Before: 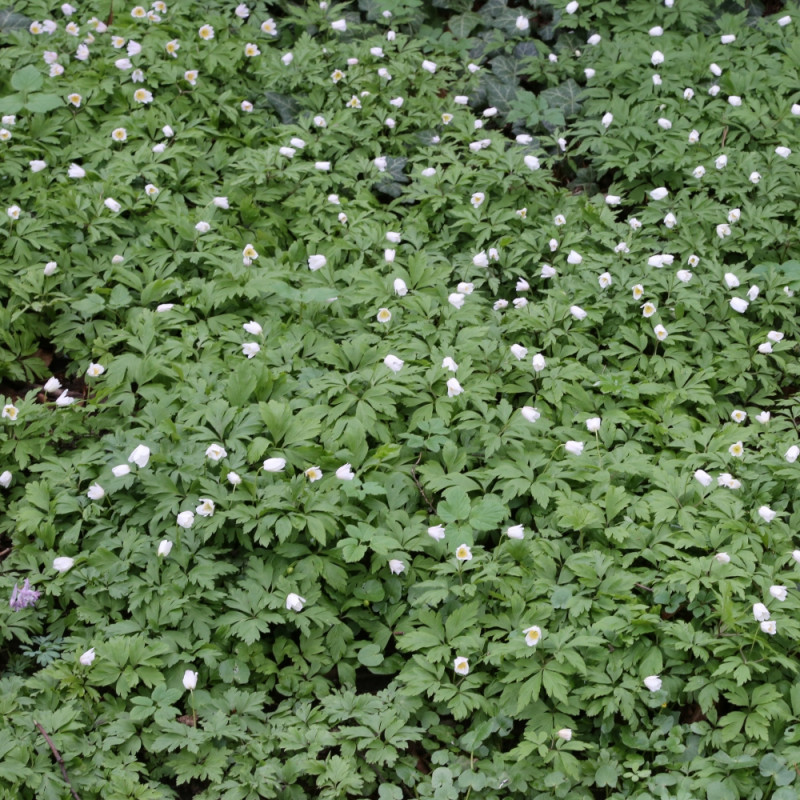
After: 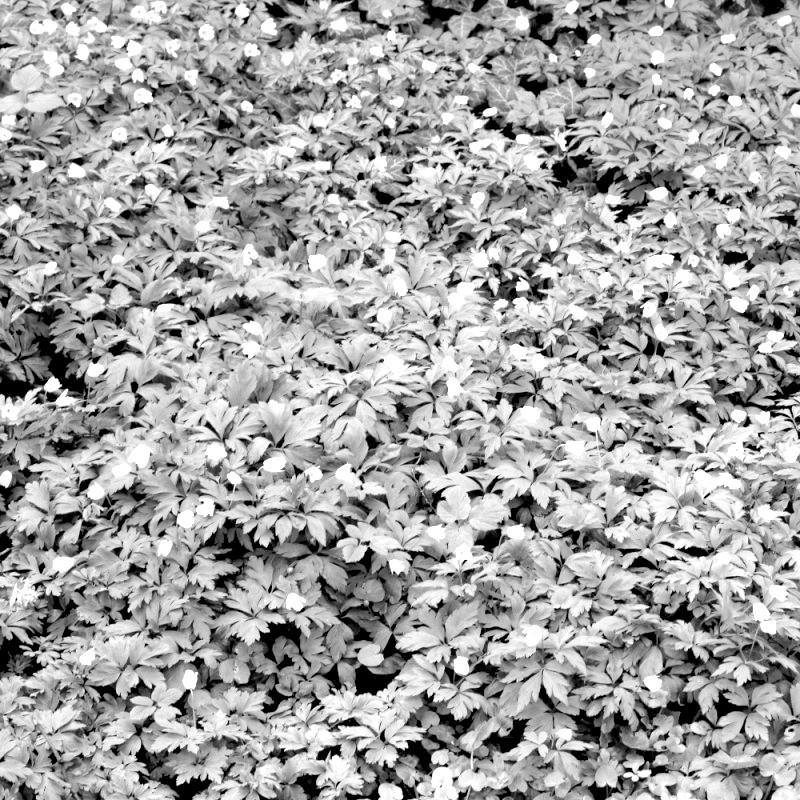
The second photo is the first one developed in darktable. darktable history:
white balance: red 1.009, blue 0.985
monochrome: a 16.06, b 15.48, size 1
exposure: black level correction 0.016, exposure 1.774 EV, compensate highlight preservation false
vibrance: vibrance 100%
